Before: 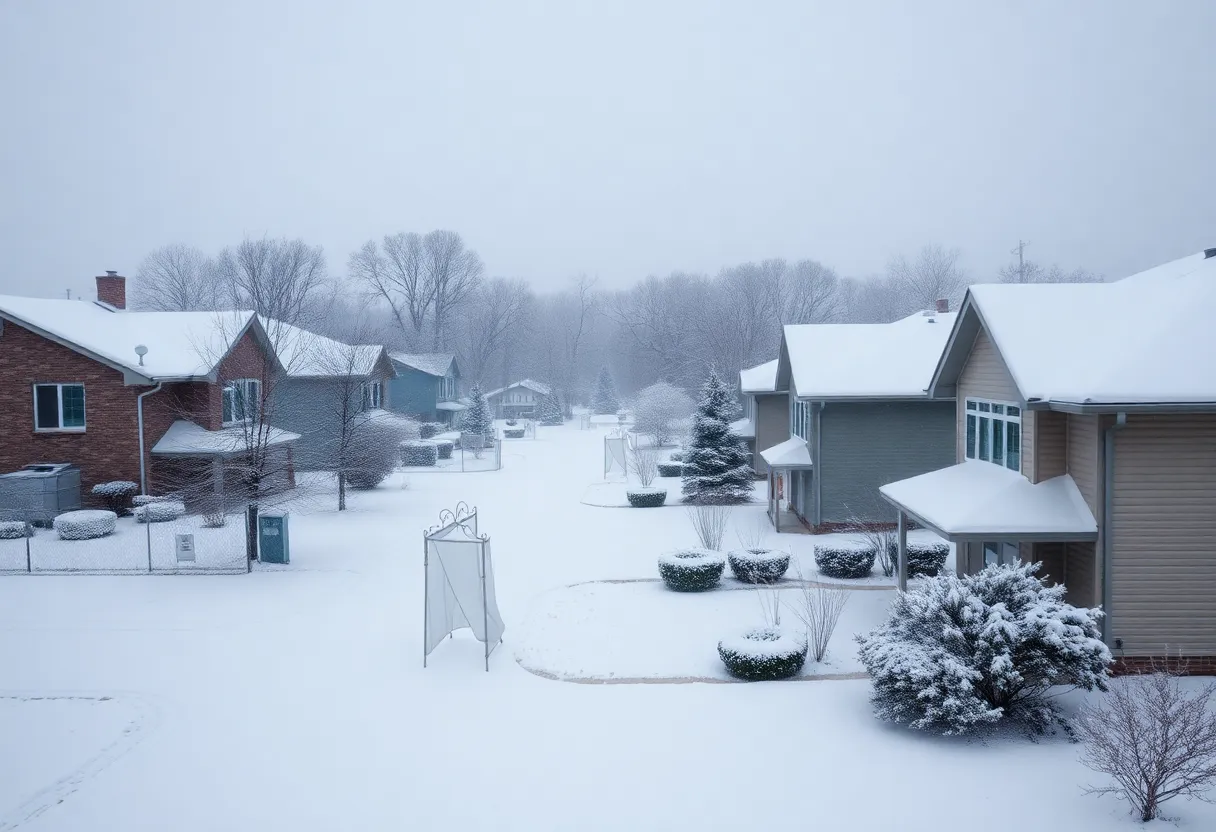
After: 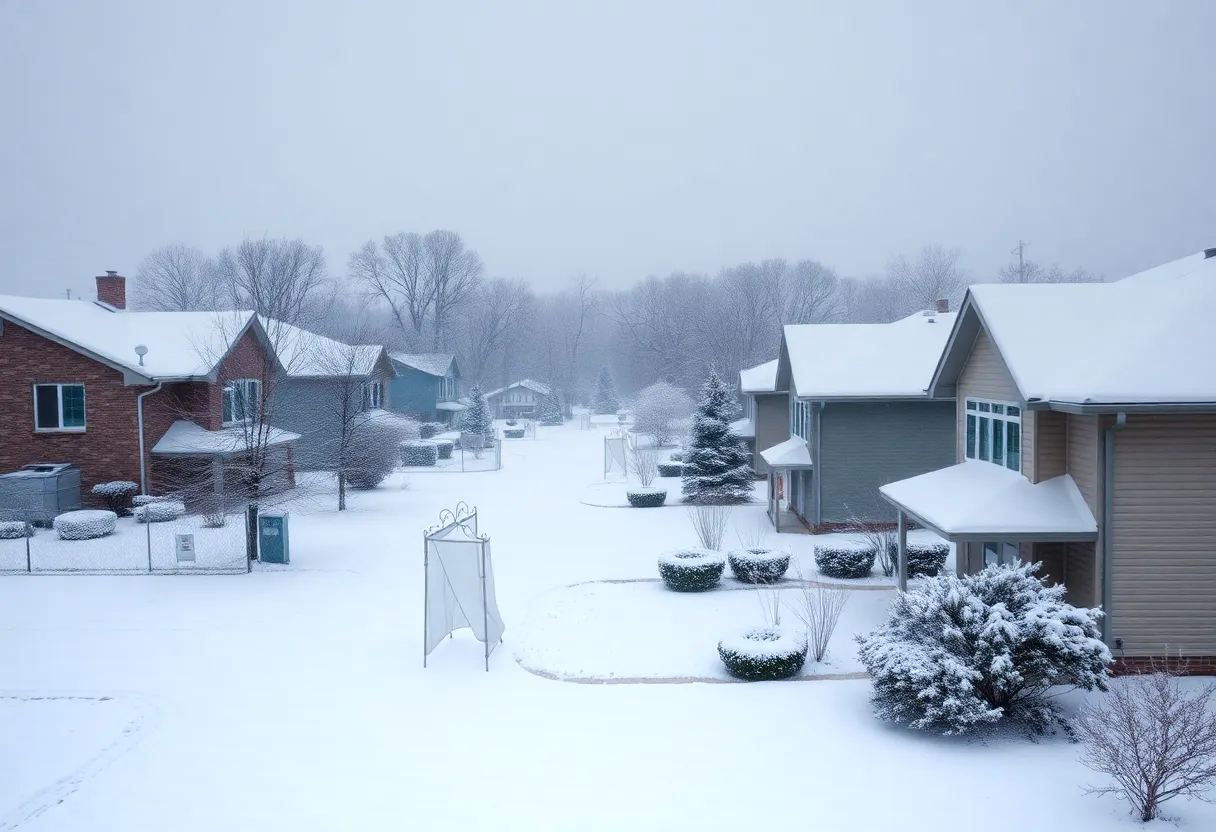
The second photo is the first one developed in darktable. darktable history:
exposure: black level correction 0, exposure 0.5 EV, compensate highlight preservation false
graduated density: rotation 5.63°, offset 76.9
contrast brightness saturation: saturation 0.1
